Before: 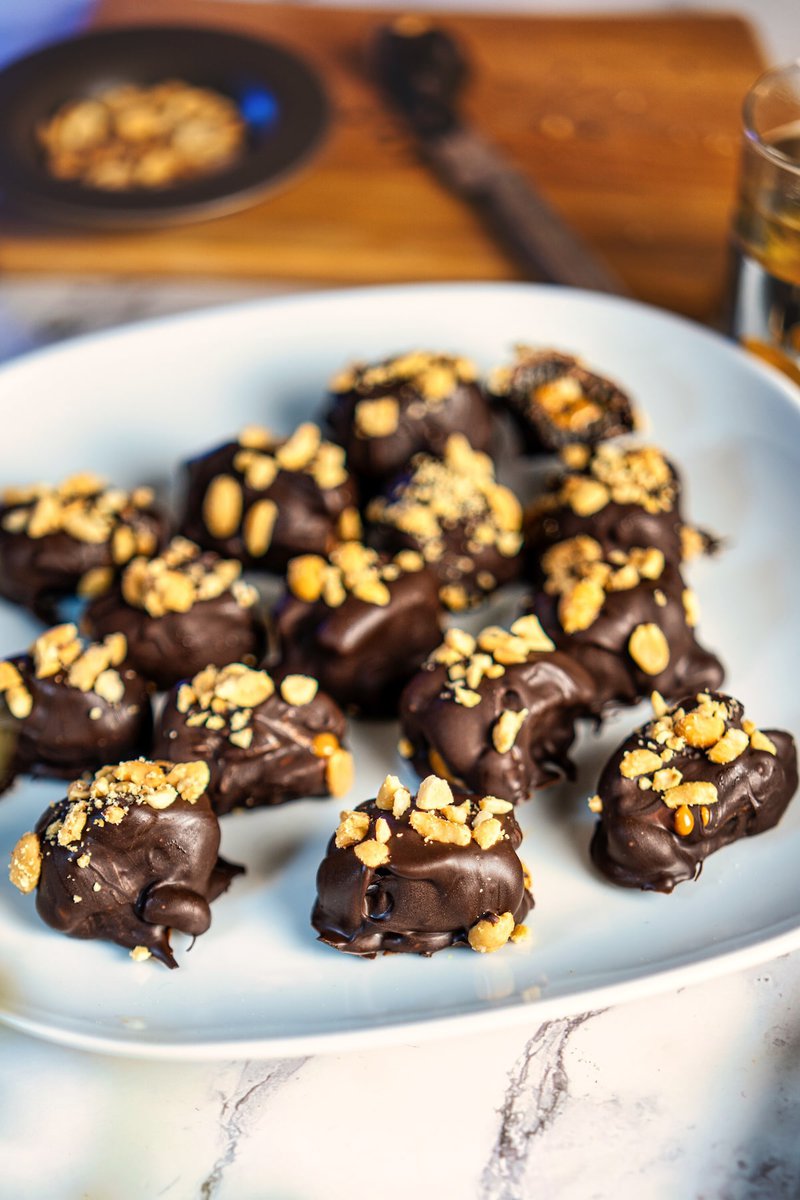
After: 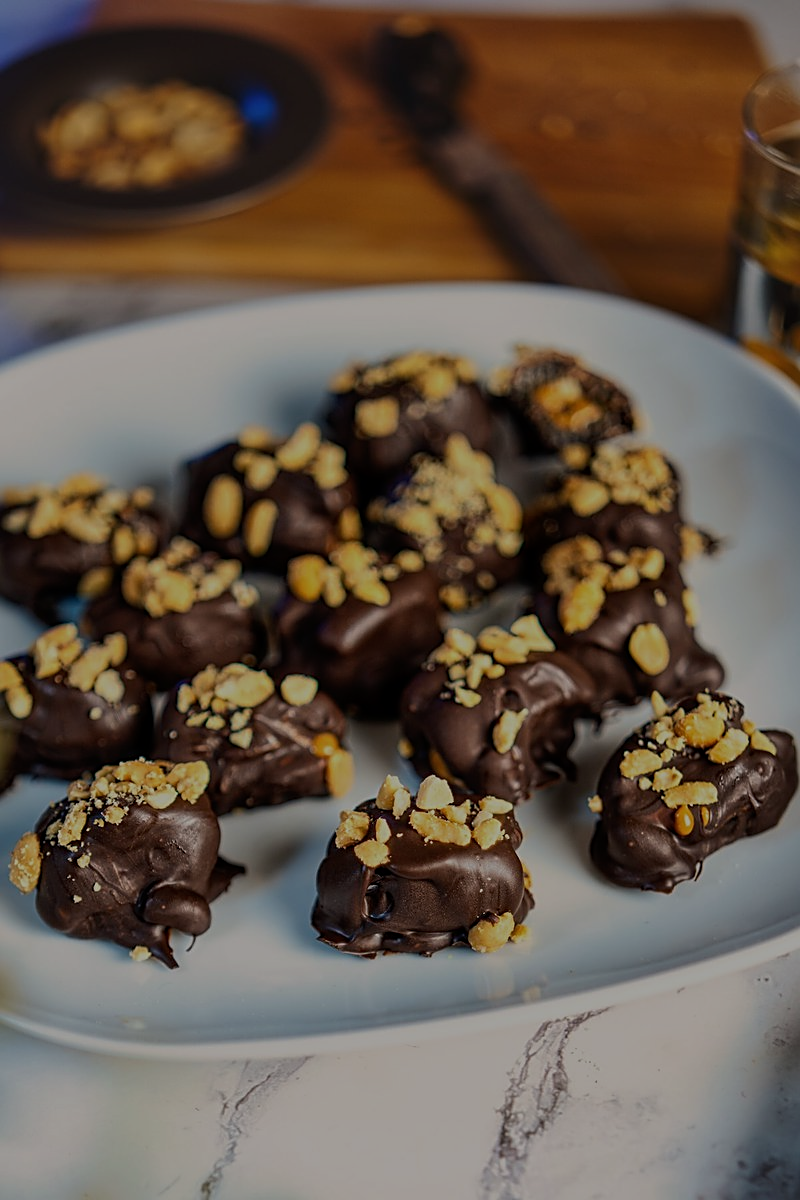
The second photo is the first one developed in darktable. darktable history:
sharpen: on, module defaults
exposure: exposure -1.468 EV, compensate highlight preservation false
